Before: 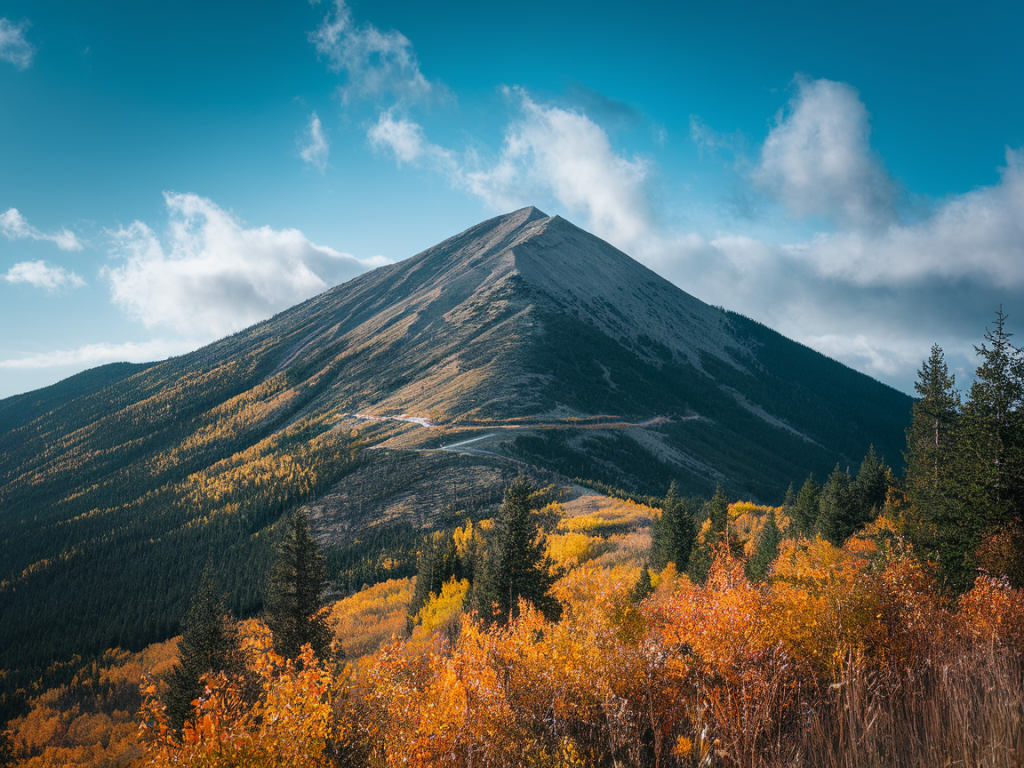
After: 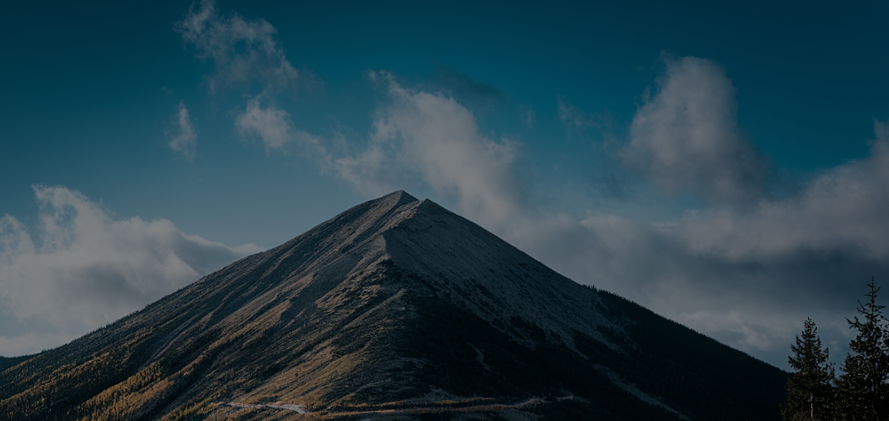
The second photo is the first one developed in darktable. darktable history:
crop and rotate: left 11.812%, bottom 42.776%
bloom: on, module defaults
rotate and perspective: rotation -1.42°, crop left 0.016, crop right 0.984, crop top 0.035, crop bottom 0.965
filmic rgb: black relative exposure -8.15 EV, white relative exposure 3.76 EV, hardness 4.46
exposure: exposure -2.002 EV, compensate highlight preservation false
sharpen: amount 0.2
